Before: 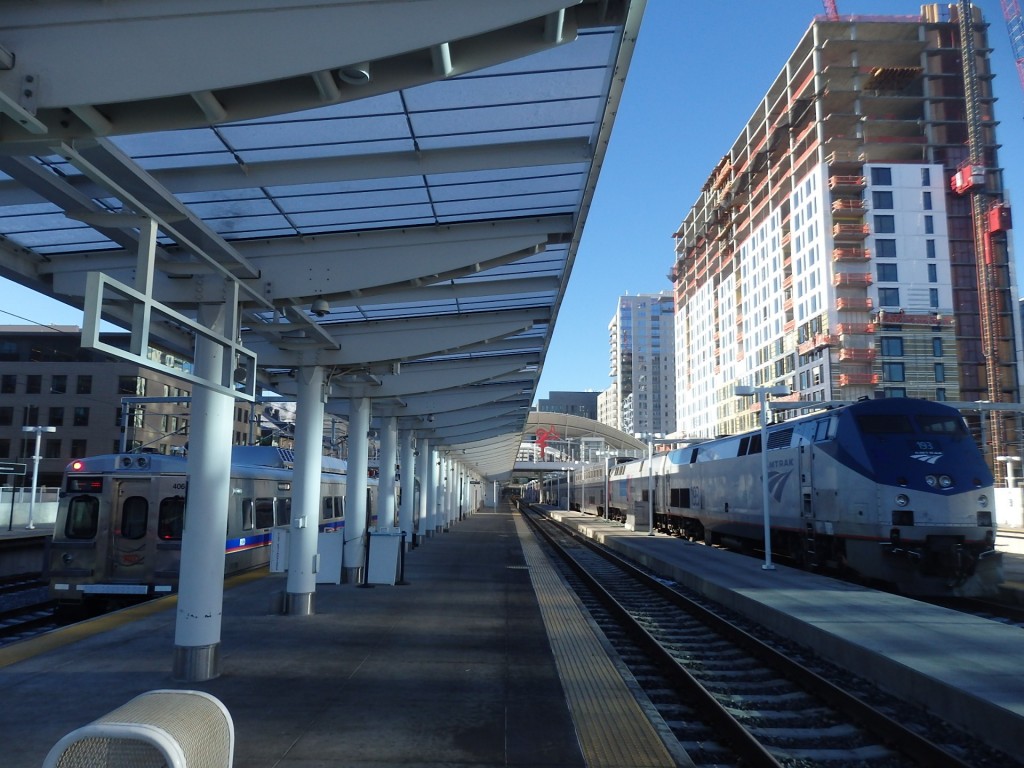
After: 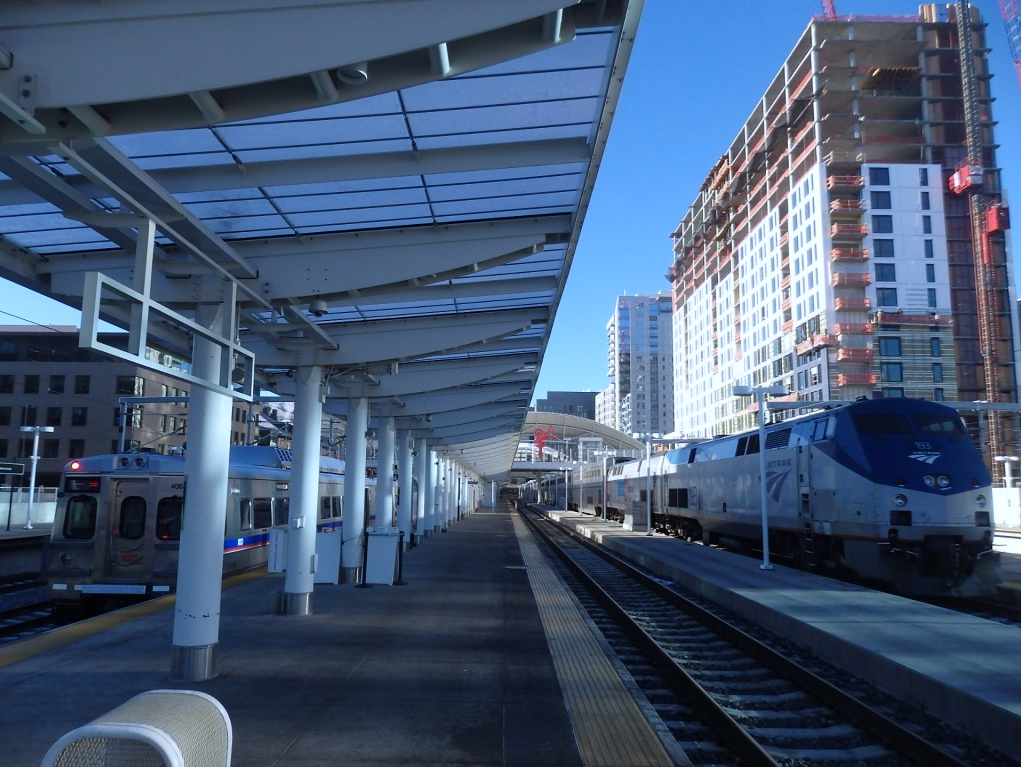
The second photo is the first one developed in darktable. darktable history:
color calibration: illuminant as shot in camera, x 0.366, y 0.378, temperature 4426.87 K
crop and rotate: left 0.199%, bottom 0.01%
